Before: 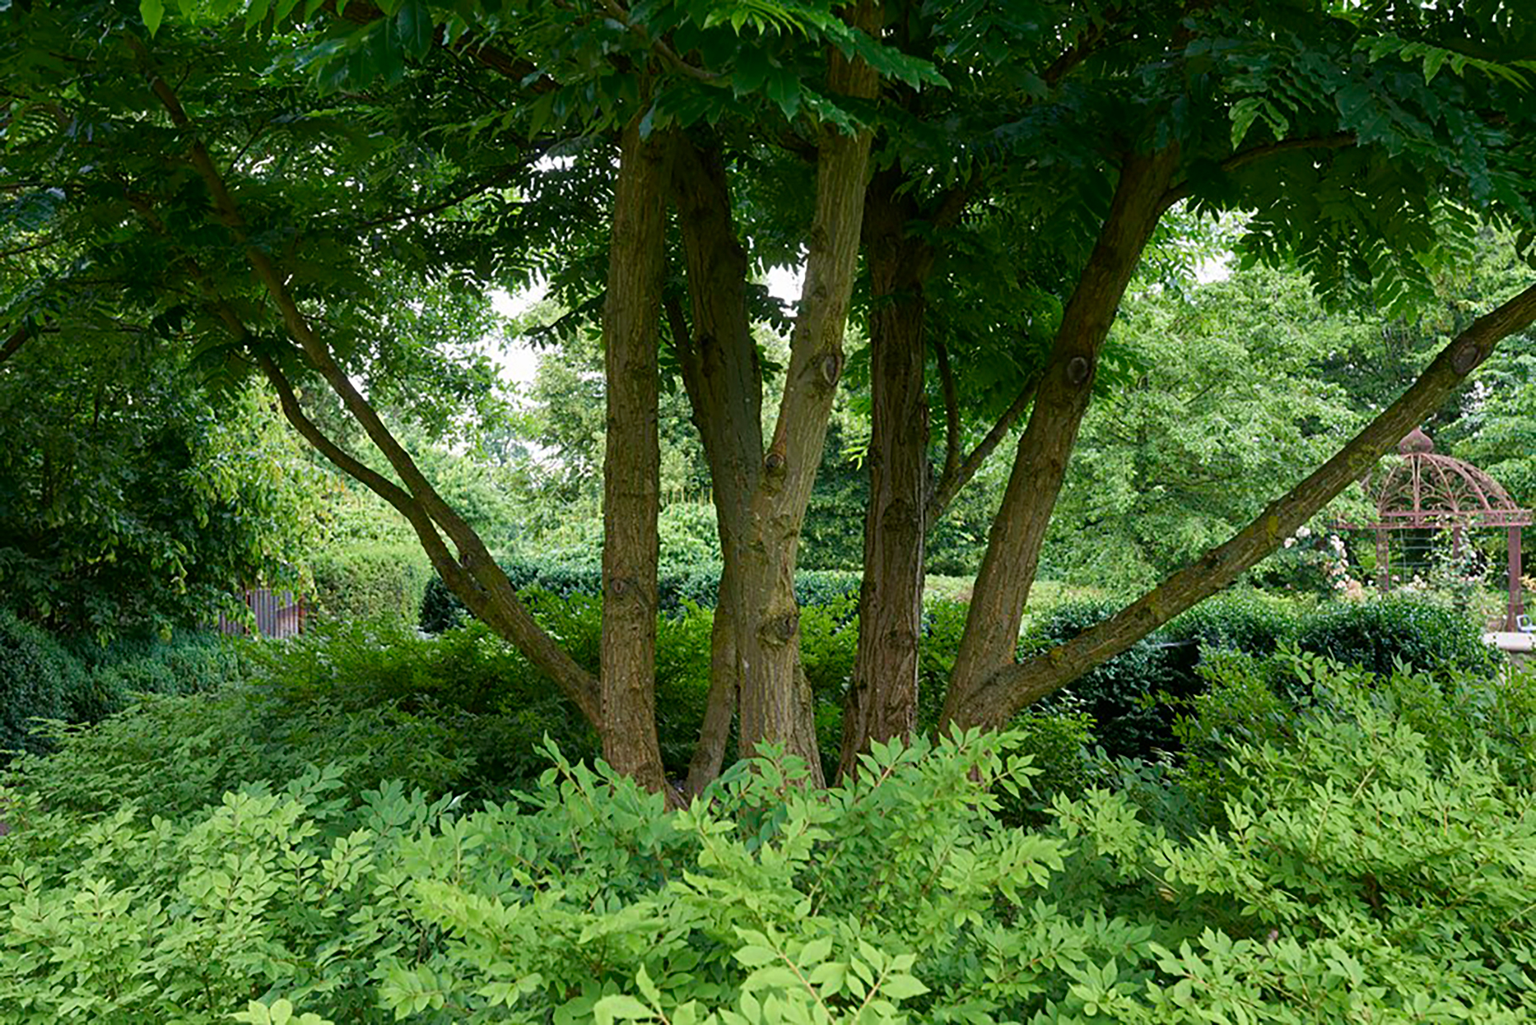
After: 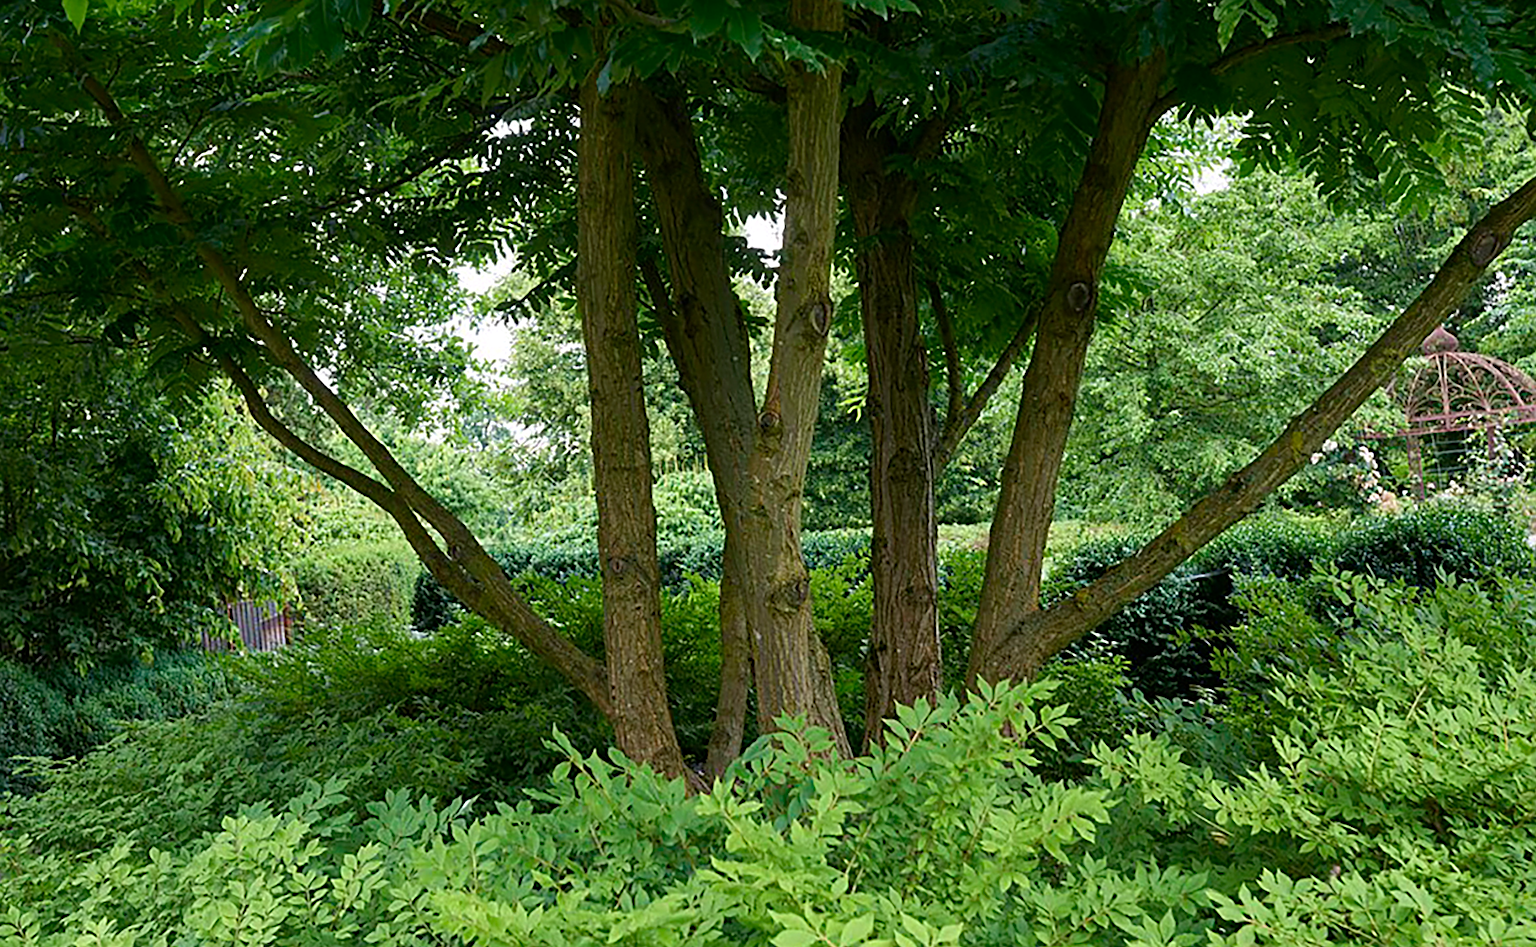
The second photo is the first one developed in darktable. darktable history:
sharpen: on, module defaults
rotate and perspective: rotation -5°, crop left 0.05, crop right 0.952, crop top 0.11, crop bottom 0.89
haze removal: compatibility mode true, adaptive false
